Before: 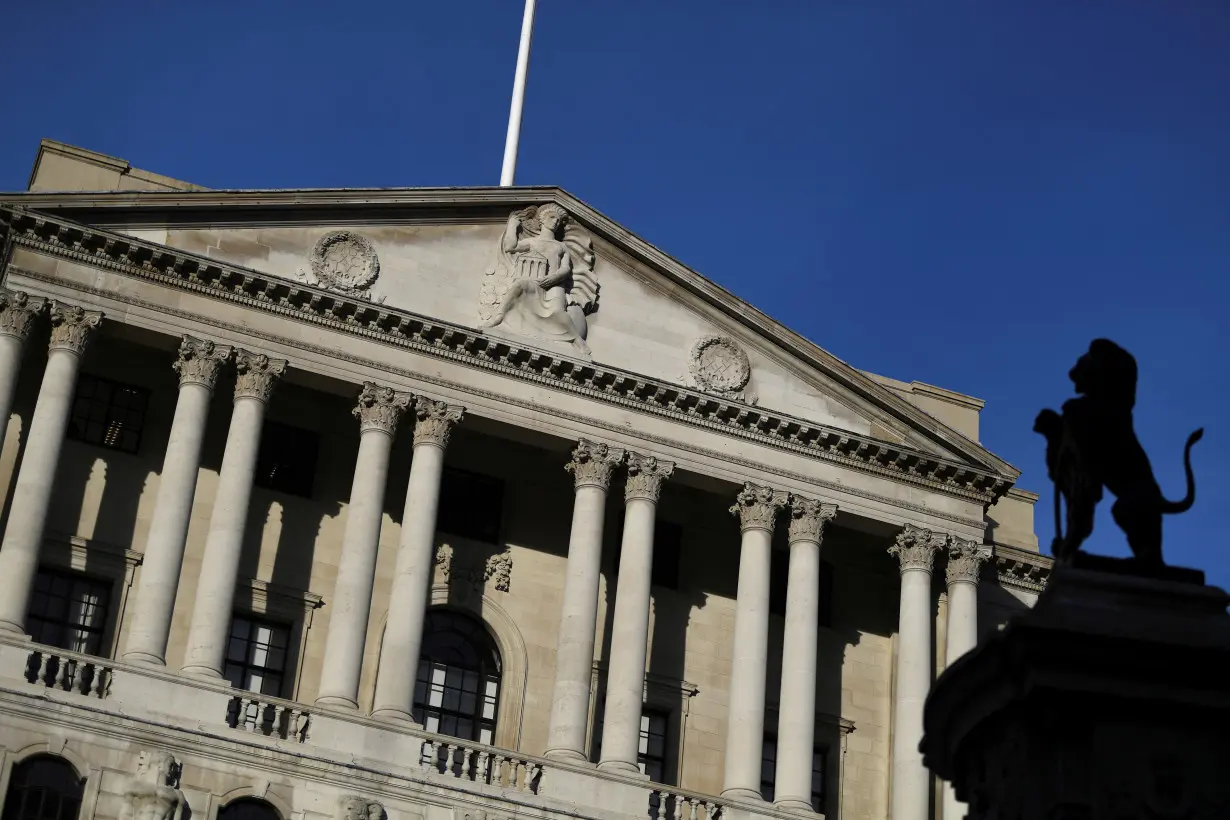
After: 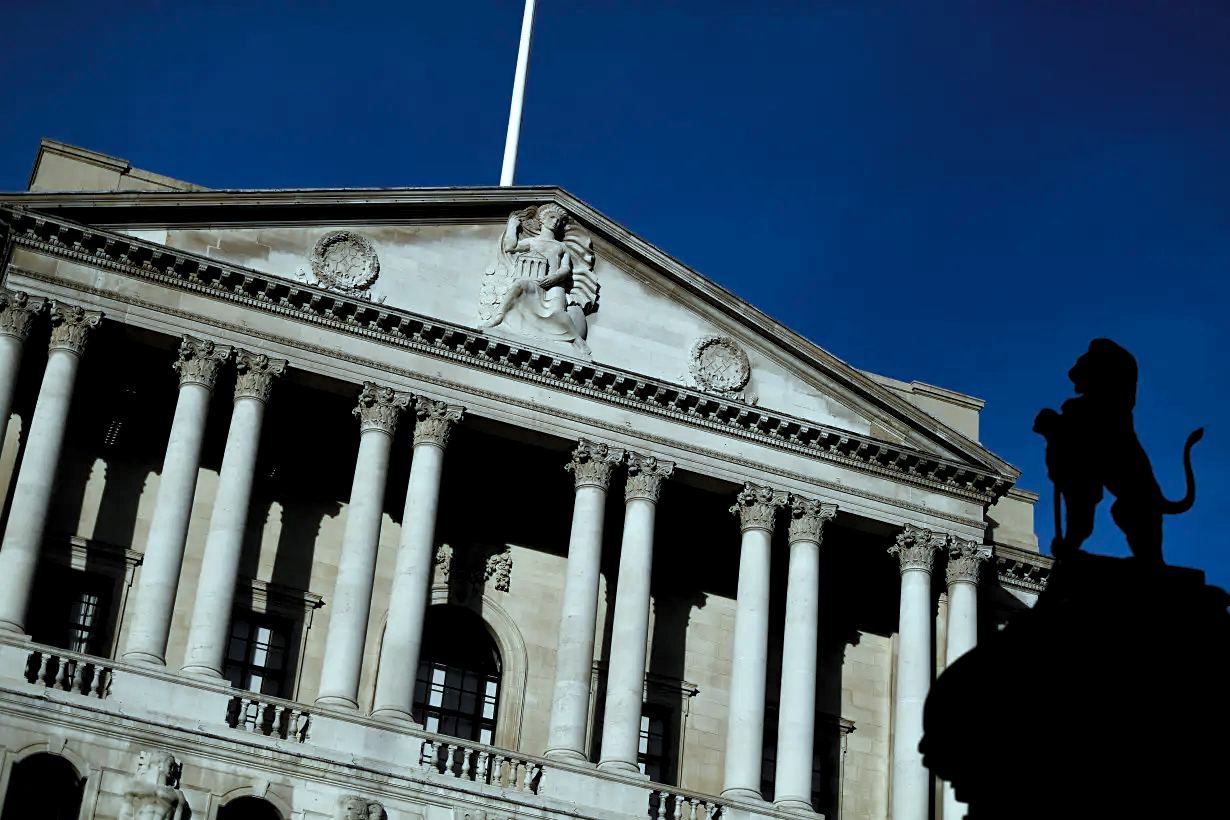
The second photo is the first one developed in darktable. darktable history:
color balance rgb: perceptual saturation grading › global saturation 0.48%, perceptual saturation grading › highlights -33.974%, perceptual saturation grading › mid-tones 15.061%, perceptual saturation grading › shadows 48.326%, perceptual brilliance grading › highlights 5.312%, perceptual brilliance grading › shadows -9.297%, global vibrance 50.322%
sharpen: amount 0.207
color correction: highlights a* -12.99, highlights b* -17.66, saturation 0.702
levels: black 0.091%, levels [0.062, 0.494, 0.925]
